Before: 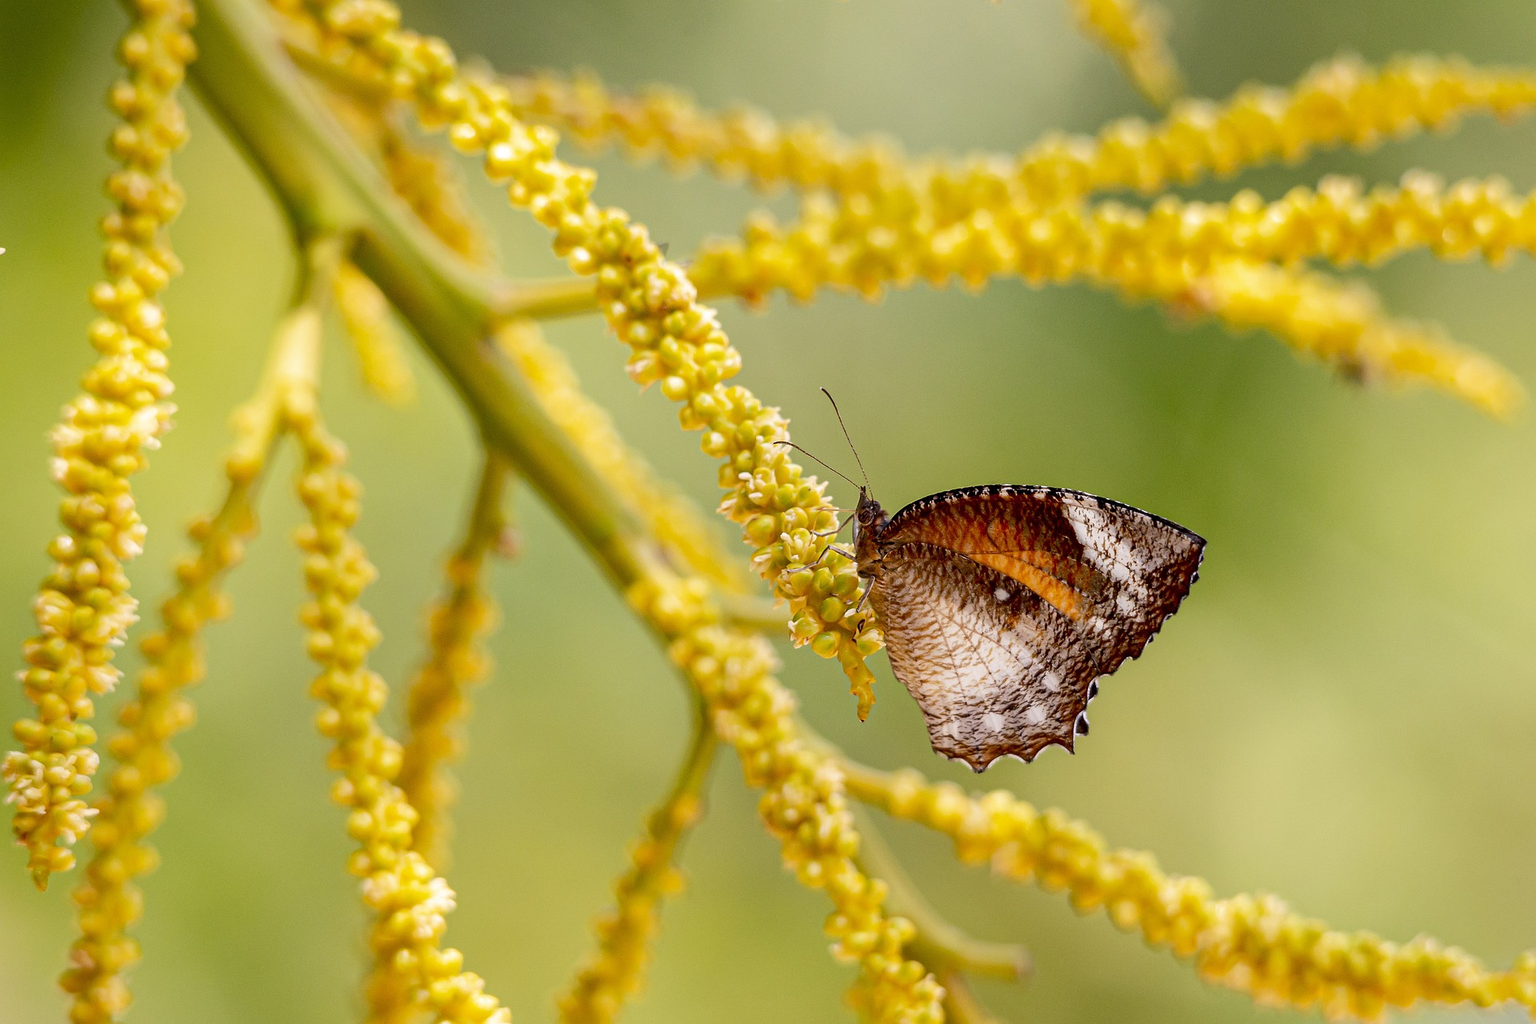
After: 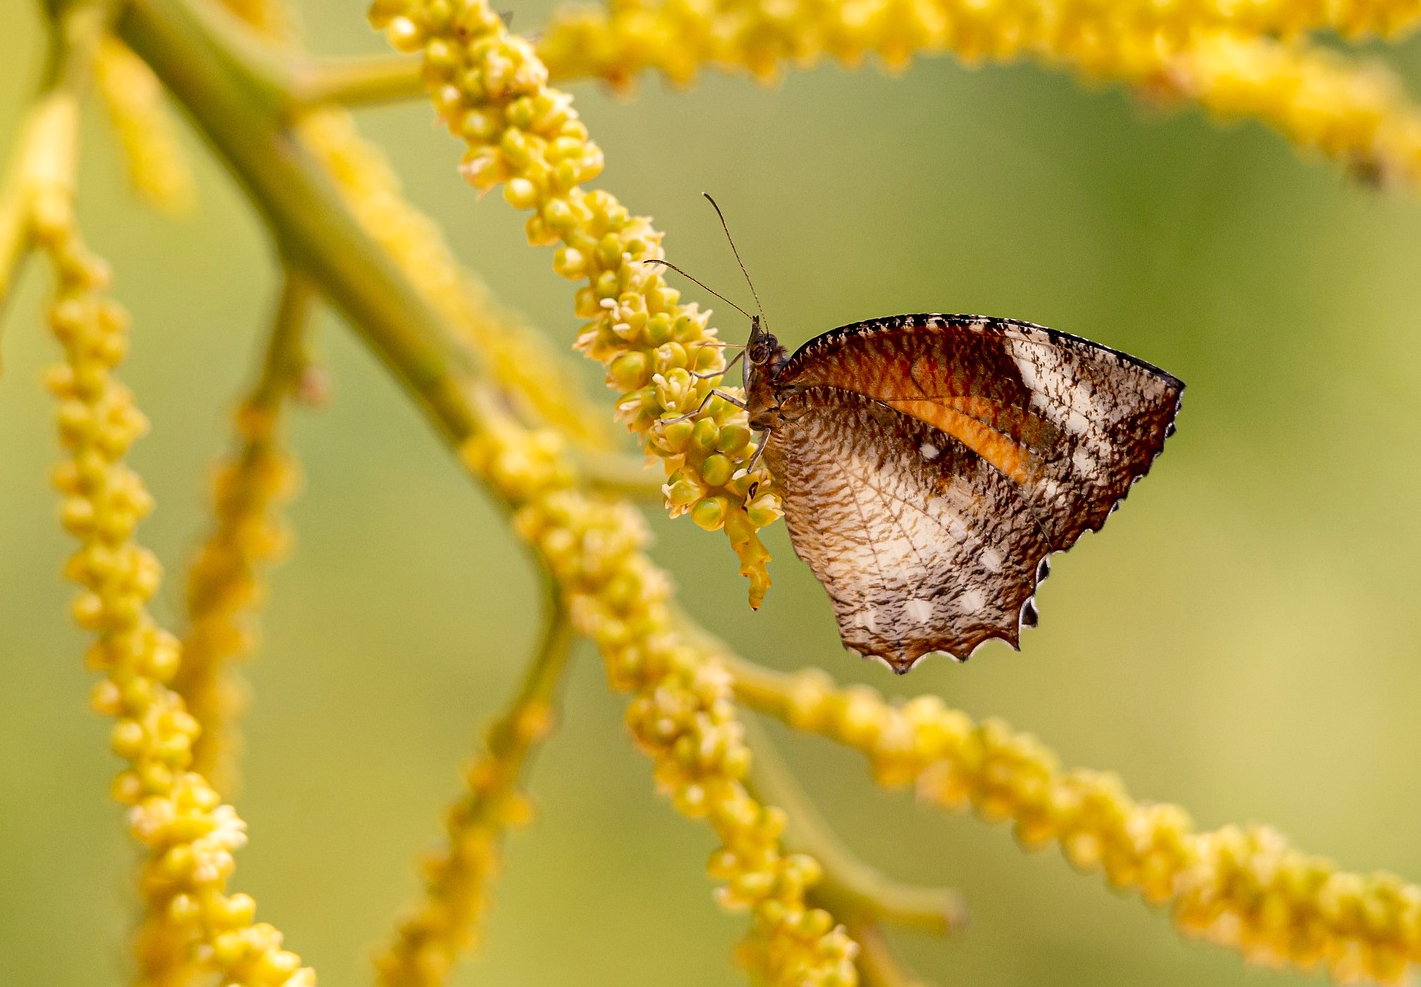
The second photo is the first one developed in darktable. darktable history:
crop: left 16.871%, top 22.857%, right 9.116%
white balance: red 1.045, blue 0.932
